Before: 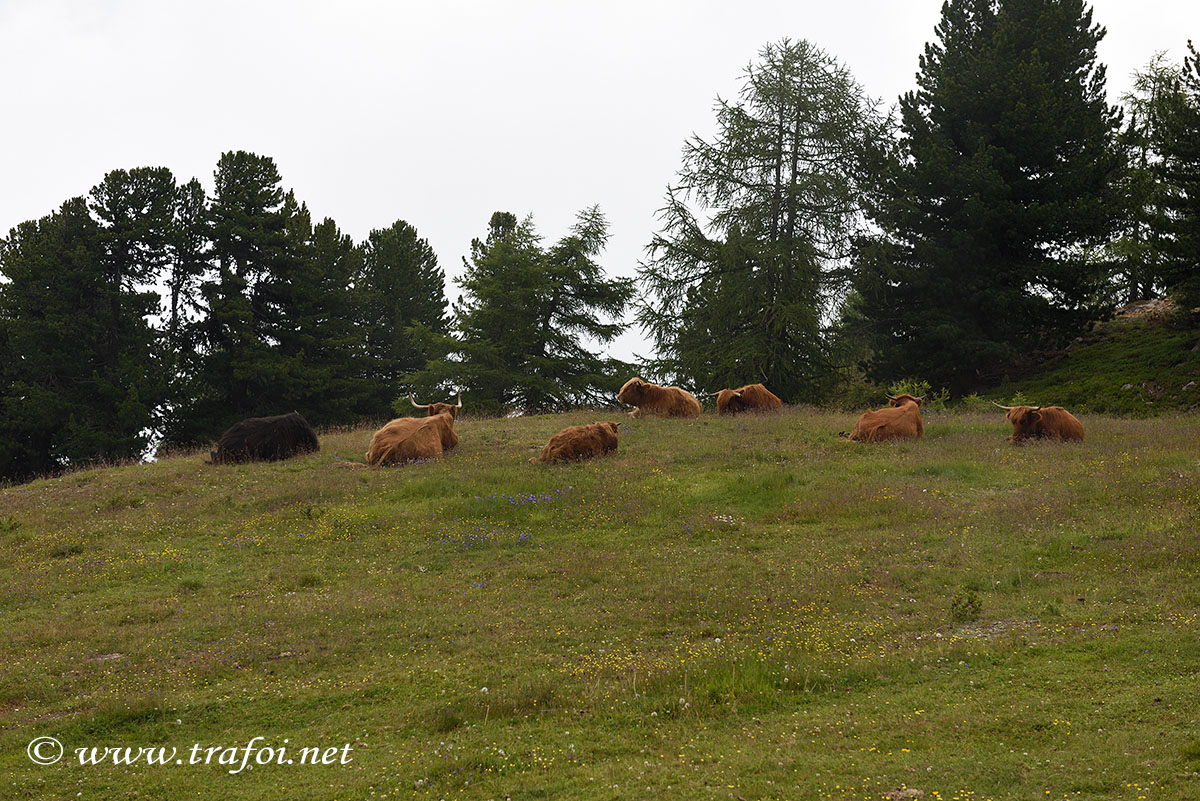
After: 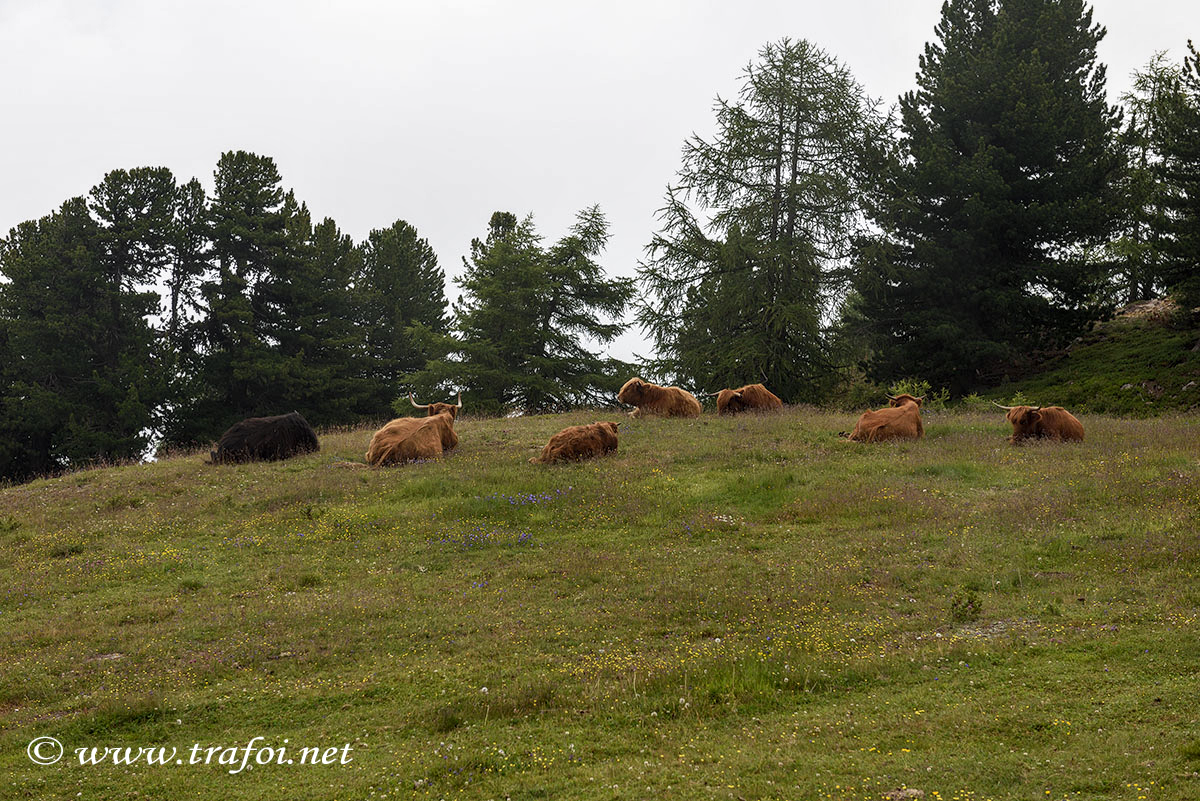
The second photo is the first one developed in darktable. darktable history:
local contrast: detail 130%
exposure: compensate highlight preservation false
